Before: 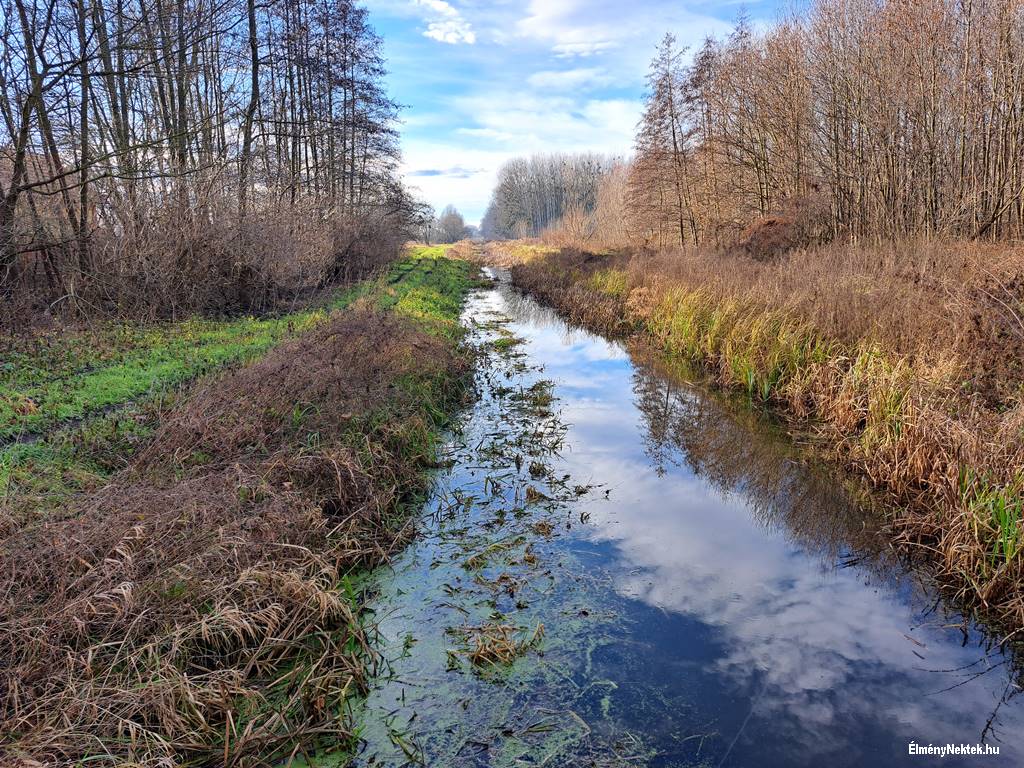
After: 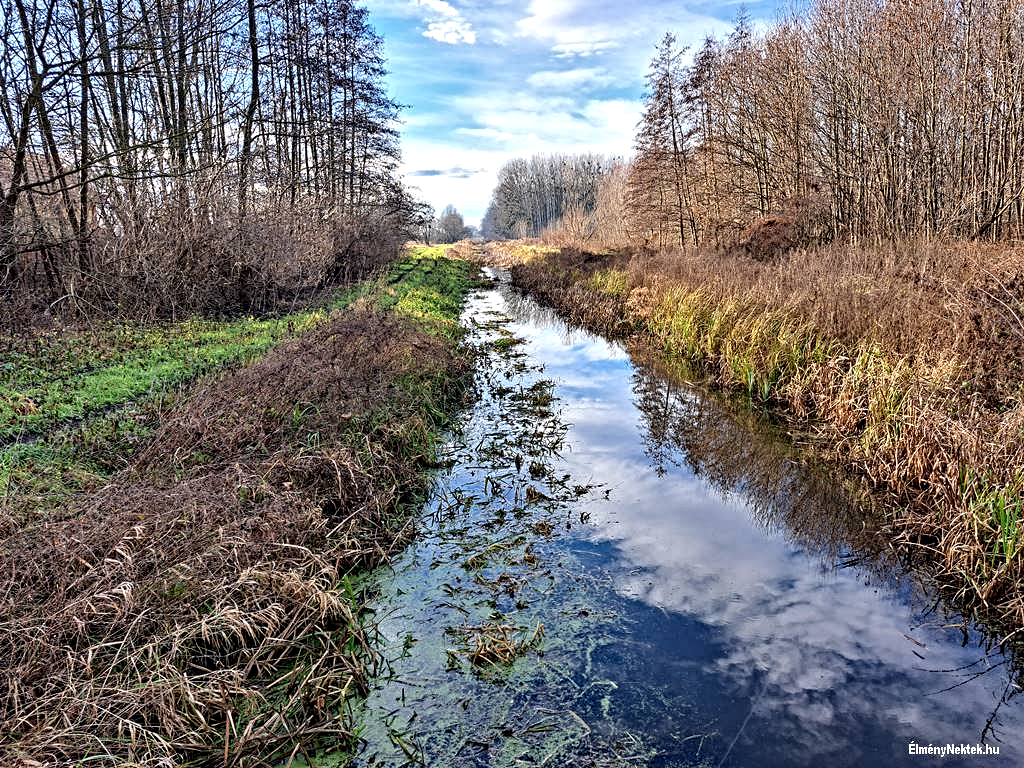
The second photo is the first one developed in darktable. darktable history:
local contrast: highlights 101%, shadows 103%, detail 120%, midtone range 0.2
contrast equalizer: y [[0.5, 0.542, 0.583, 0.625, 0.667, 0.708], [0.5 ×6], [0.5 ×6], [0 ×6], [0 ×6]]
